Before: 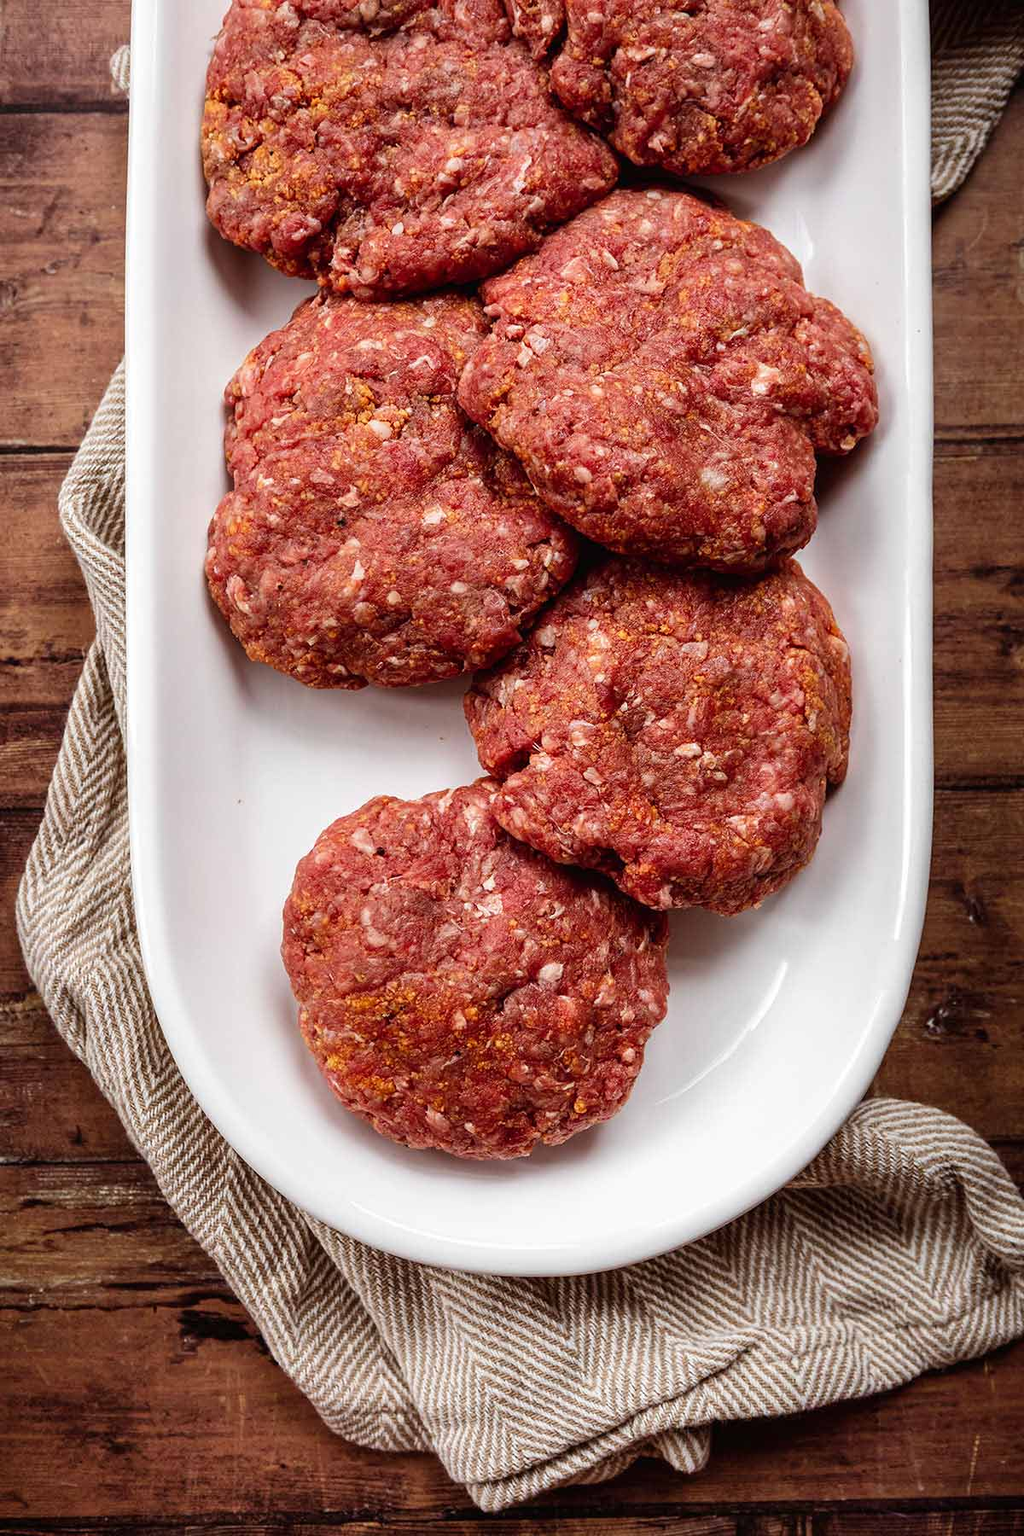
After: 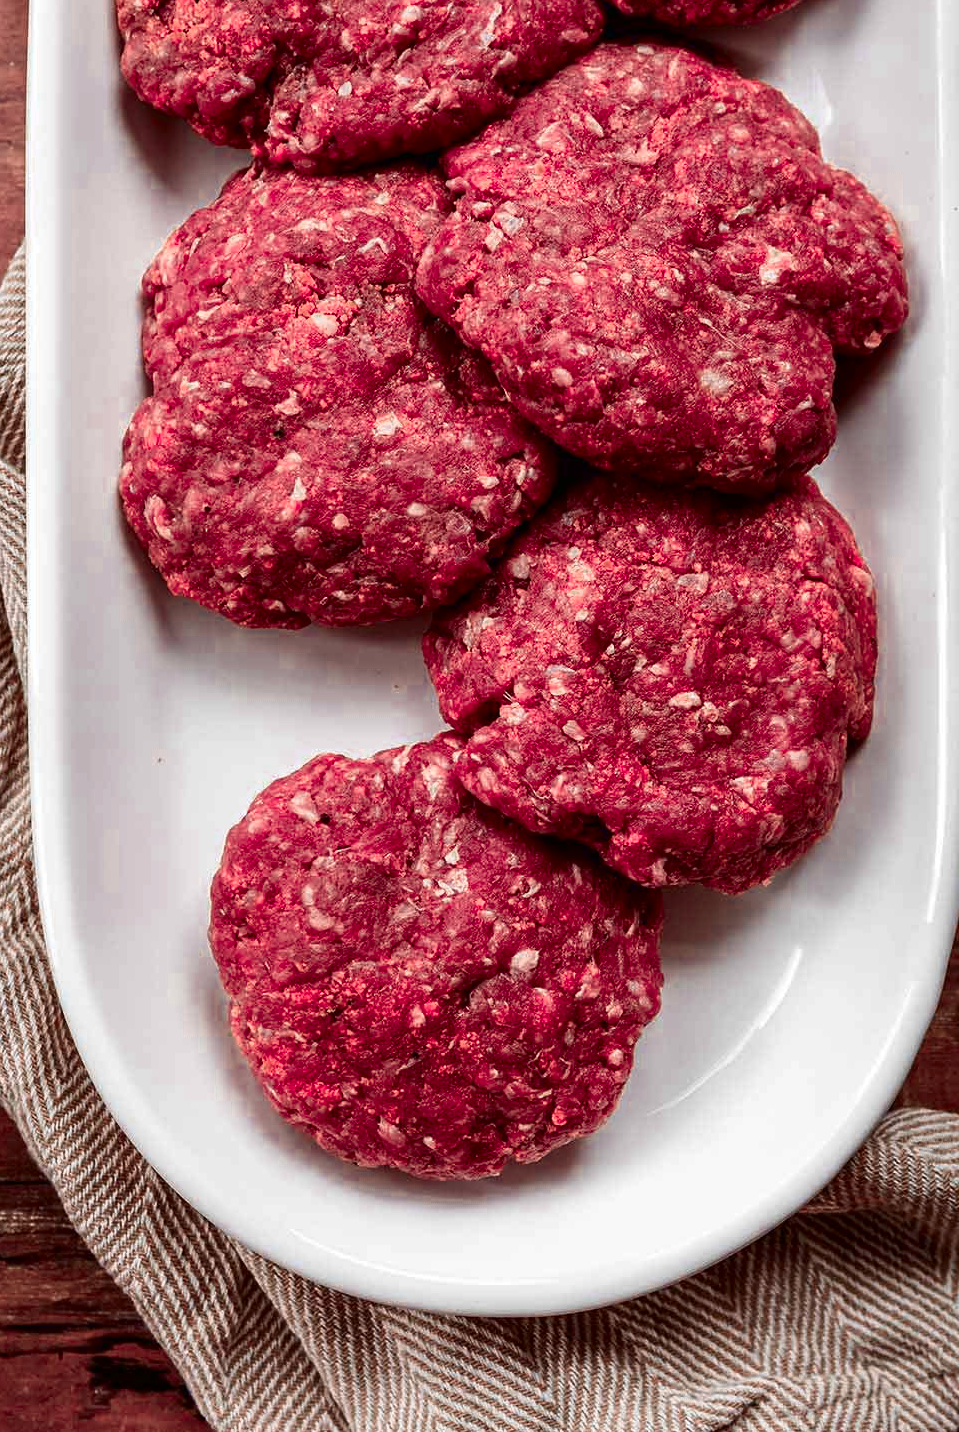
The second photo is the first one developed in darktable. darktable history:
crop and rotate: left 10.158%, top 9.979%, right 9.889%, bottom 10.446%
color zones: curves: ch0 [(0.006, 0.385) (0.143, 0.563) (0.243, 0.321) (0.352, 0.464) (0.516, 0.456) (0.625, 0.5) (0.75, 0.5) (0.875, 0.5)]; ch1 [(0, 0.5) (0.134, 0.504) (0.246, 0.463) (0.421, 0.515) (0.5, 0.56) (0.625, 0.5) (0.75, 0.5) (0.875, 0.5)]; ch2 [(0, 0.5) (0.131, 0.426) (0.307, 0.289) (0.38, 0.188) (0.513, 0.216) (0.625, 0.548) (0.75, 0.468) (0.838, 0.396) (0.971, 0.311)], mix 27.15%
contrast brightness saturation: contrast 0.065, brightness -0.138, saturation 0.119
